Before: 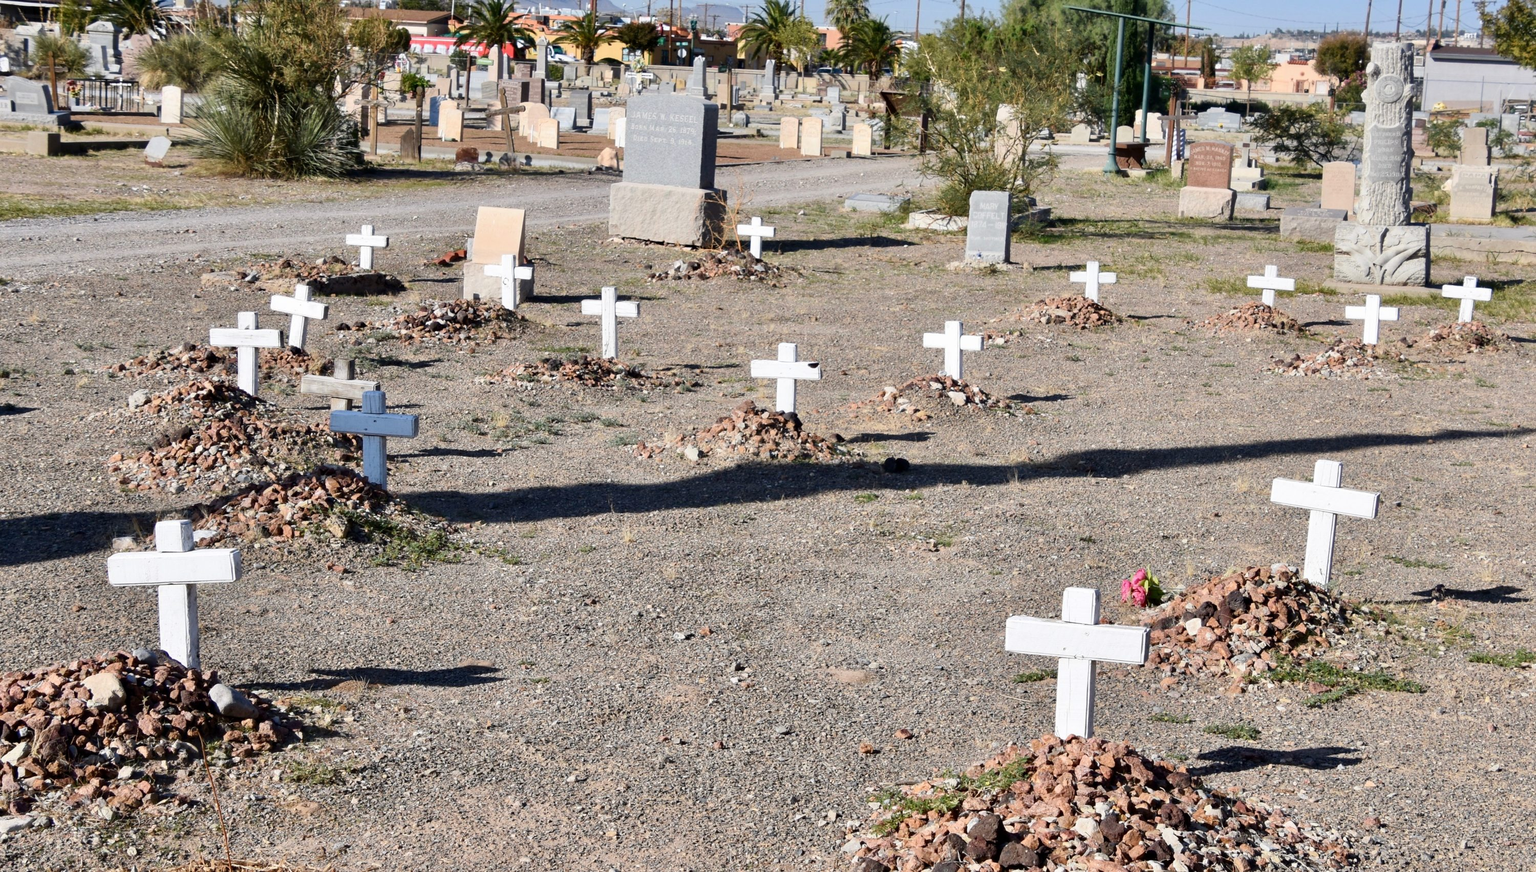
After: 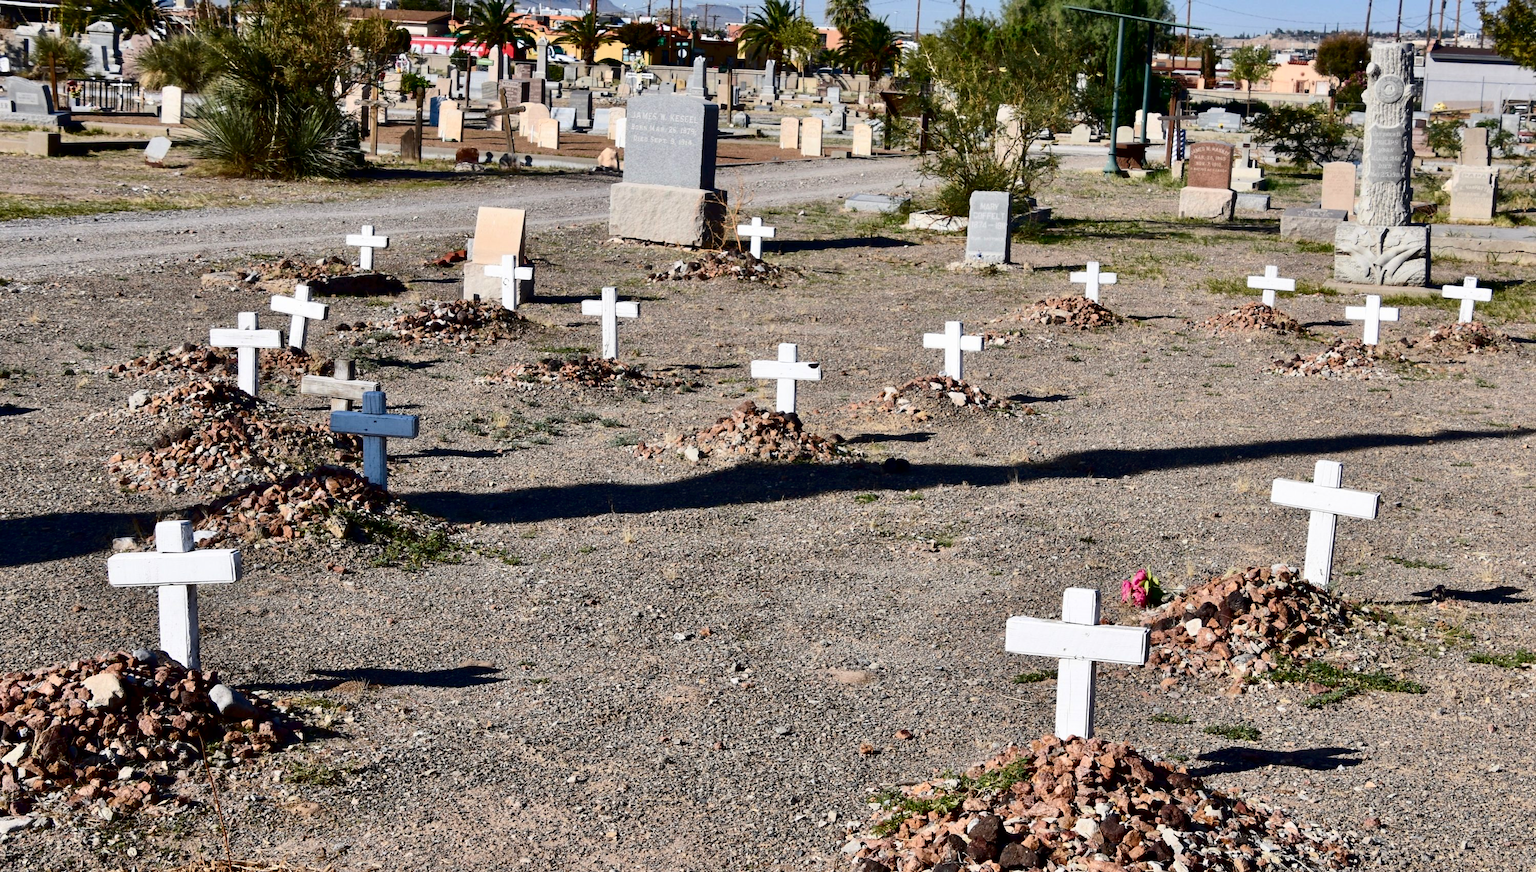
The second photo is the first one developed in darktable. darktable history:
contrast brightness saturation: contrast 0.192, brightness -0.226, saturation 0.12
